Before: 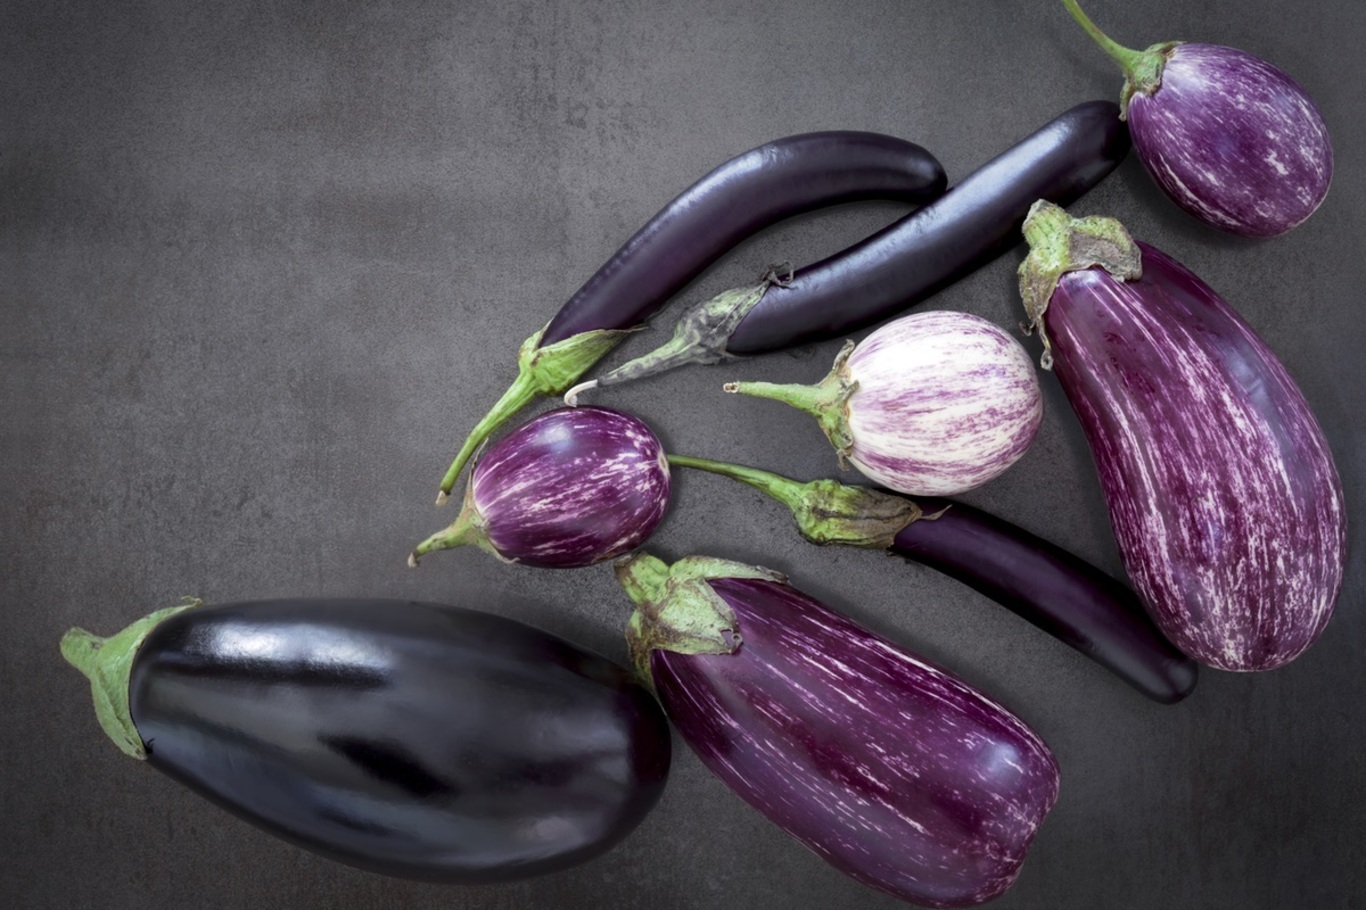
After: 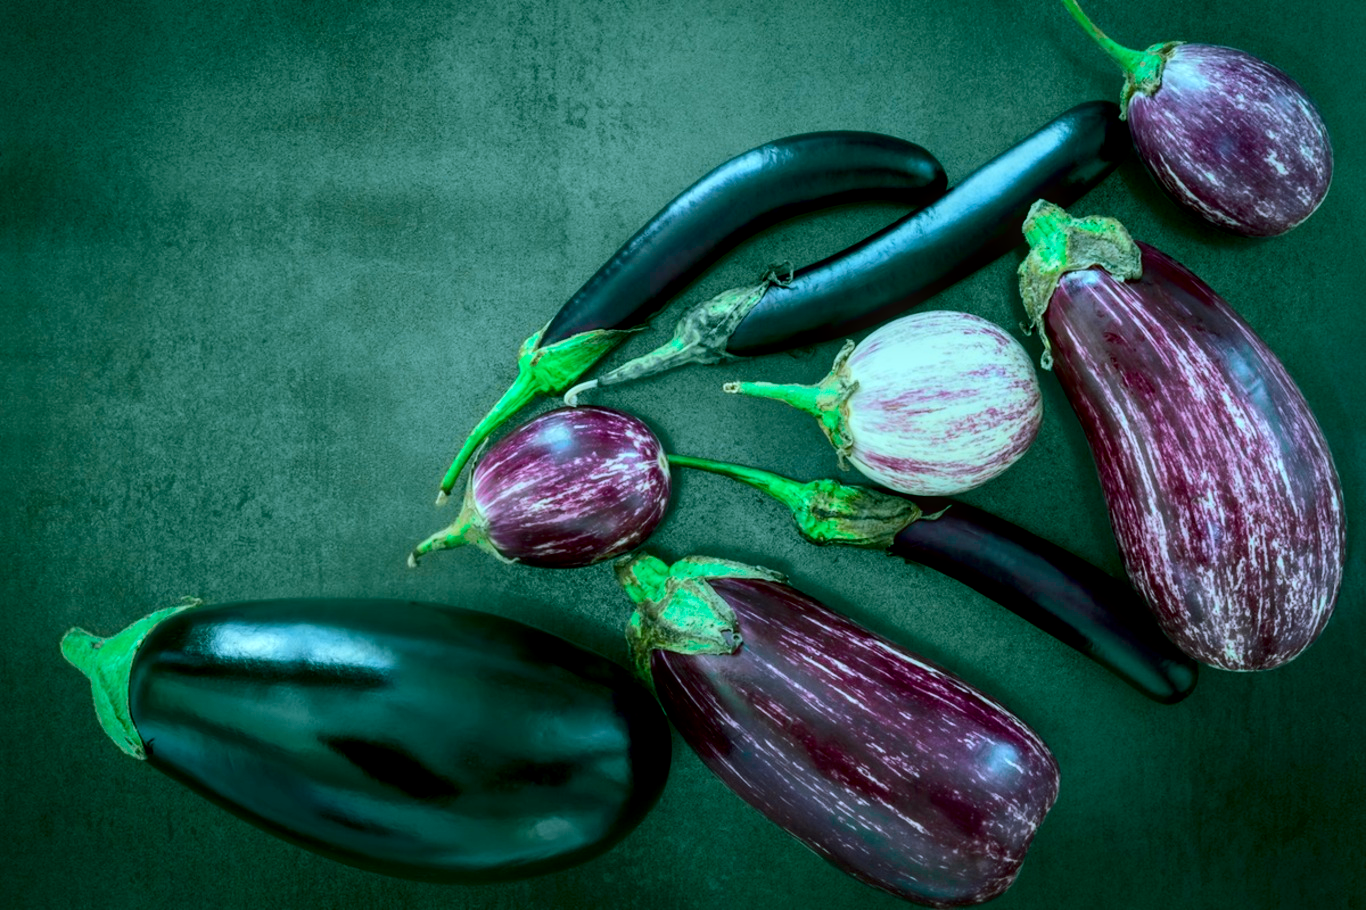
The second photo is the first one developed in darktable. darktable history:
tone curve: curves: ch0 [(0, 0) (0.068, 0.031) (0.175, 0.132) (0.337, 0.304) (0.498, 0.511) (0.748, 0.762) (0.993, 0.954)]; ch1 [(0, 0) (0.294, 0.184) (0.359, 0.34) (0.362, 0.35) (0.43, 0.41) (0.476, 0.457) (0.499, 0.5) (0.529, 0.523) (0.677, 0.762) (1, 1)]; ch2 [(0, 0) (0.431, 0.419) (0.495, 0.502) (0.524, 0.534) (0.557, 0.56) (0.634, 0.654) (0.728, 0.722) (1, 1)], color space Lab, independent channels, preserve colors none
color balance rgb: shadows lift › chroma 11.71%, shadows lift › hue 133.46°, power › chroma 2.15%, power › hue 166.83°, highlights gain › chroma 4%, highlights gain › hue 200.2°, perceptual saturation grading › global saturation 18.05%
local contrast: on, module defaults
